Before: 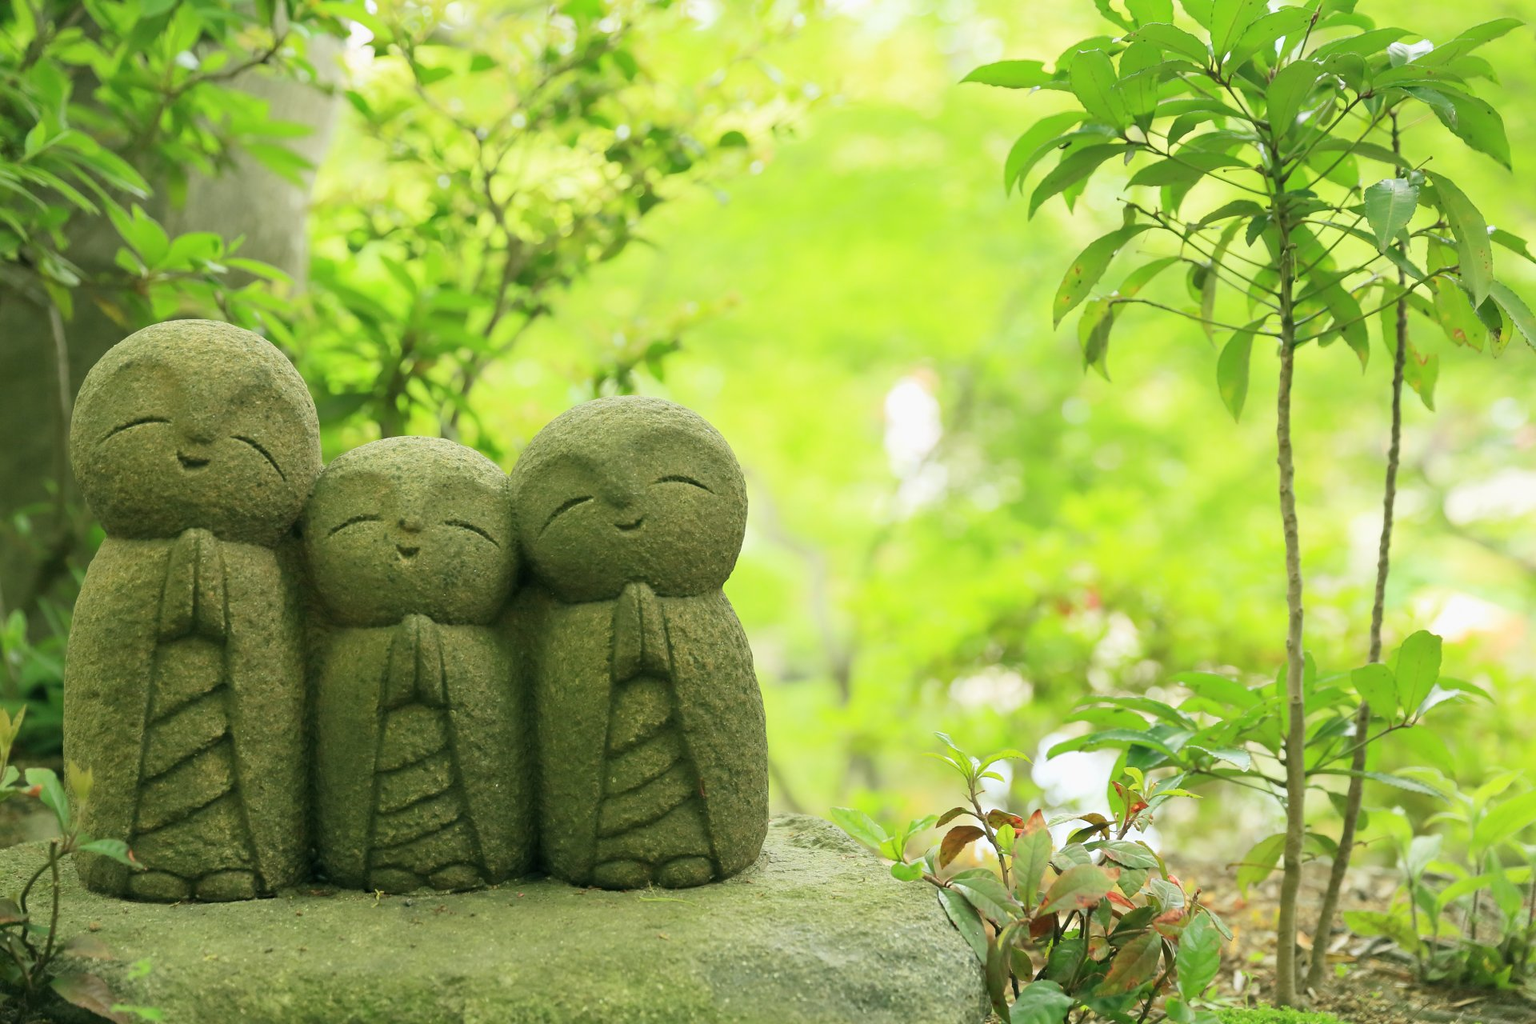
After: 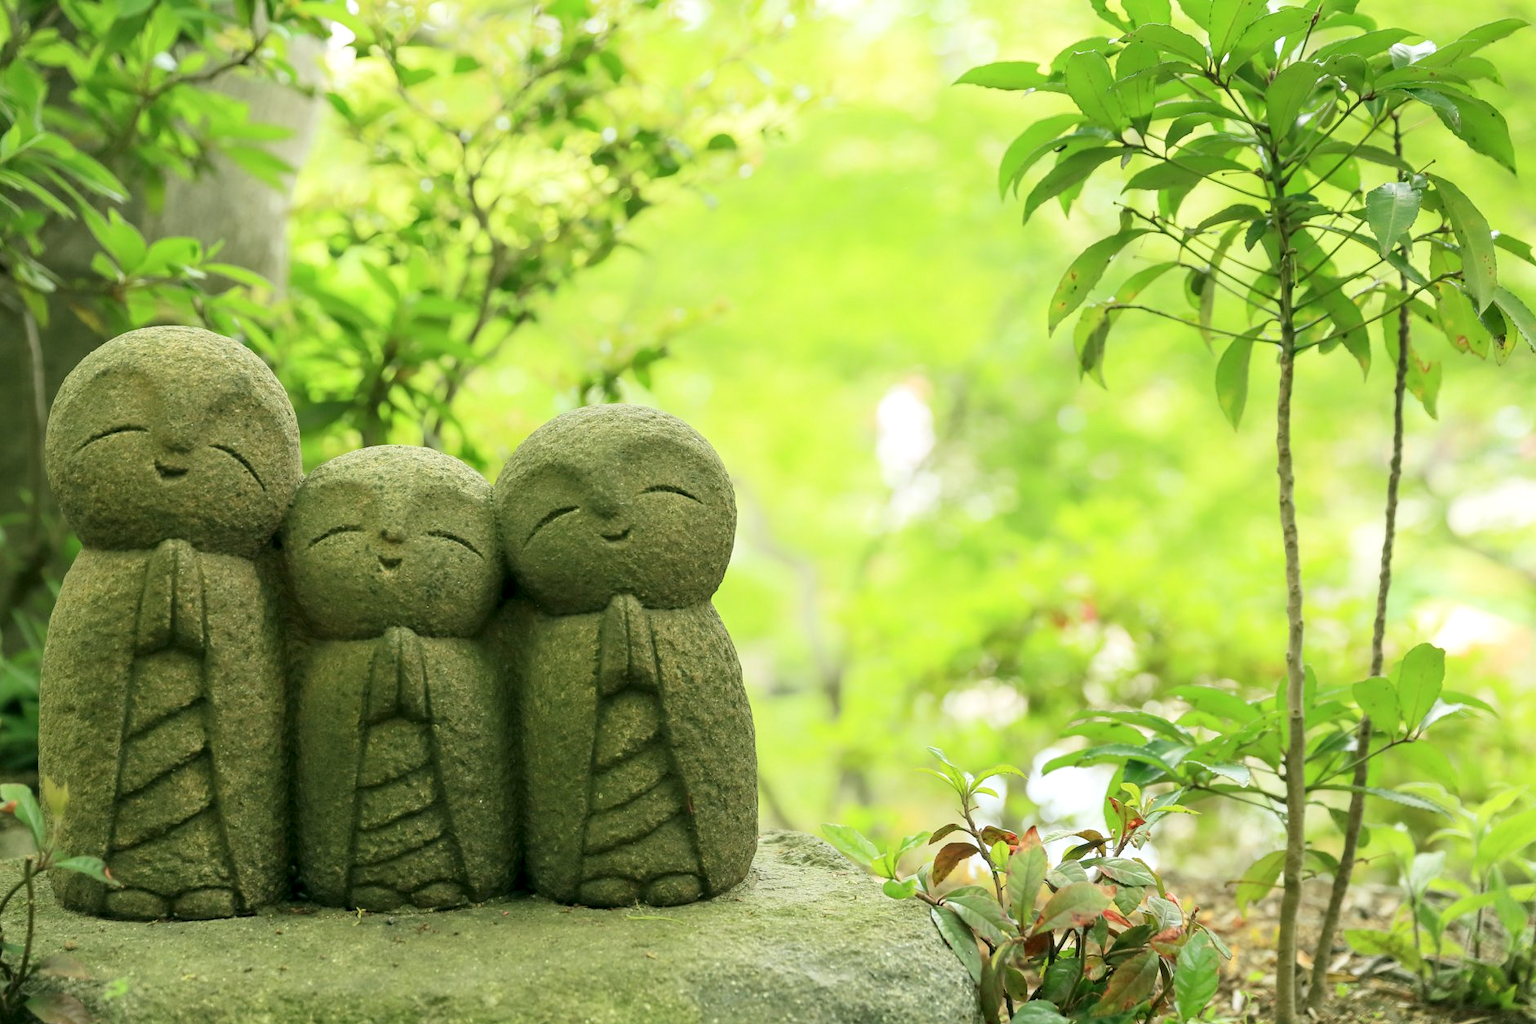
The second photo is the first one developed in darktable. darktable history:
crop: left 1.687%, right 0.285%, bottom 1.92%
color calibration: illuminant same as pipeline (D50), adaptation XYZ, x 0.346, y 0.358, temperature 5006.36 K
local contrast: on, module defaults
shadows and highlights: shadows -30.59, highlights 30.48
